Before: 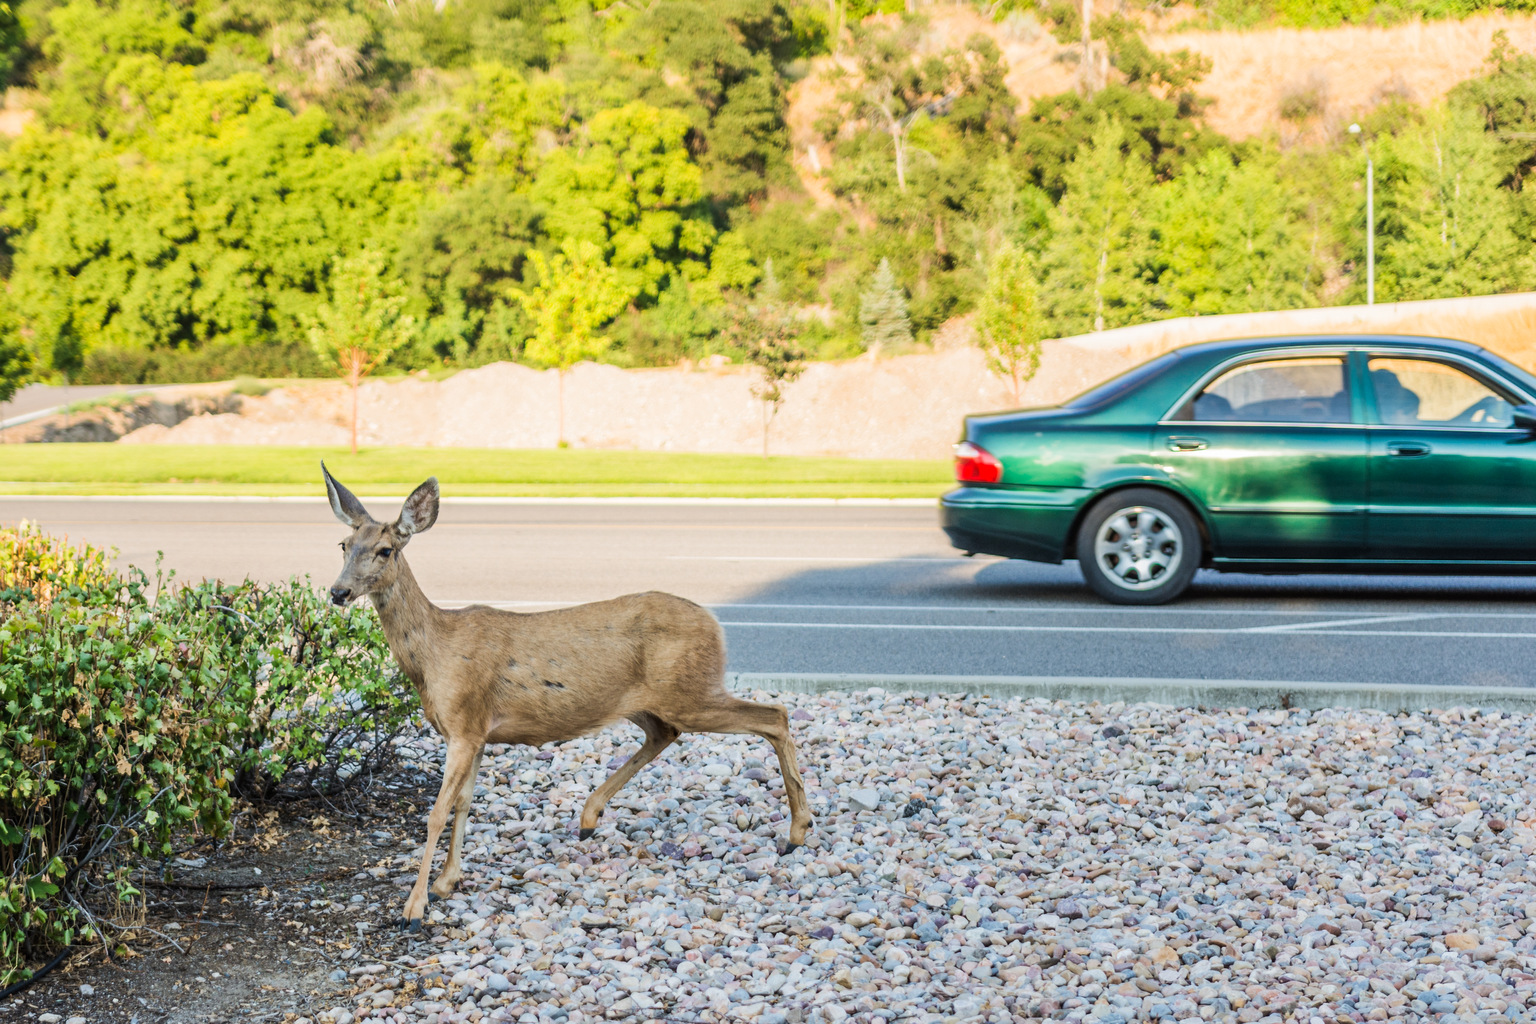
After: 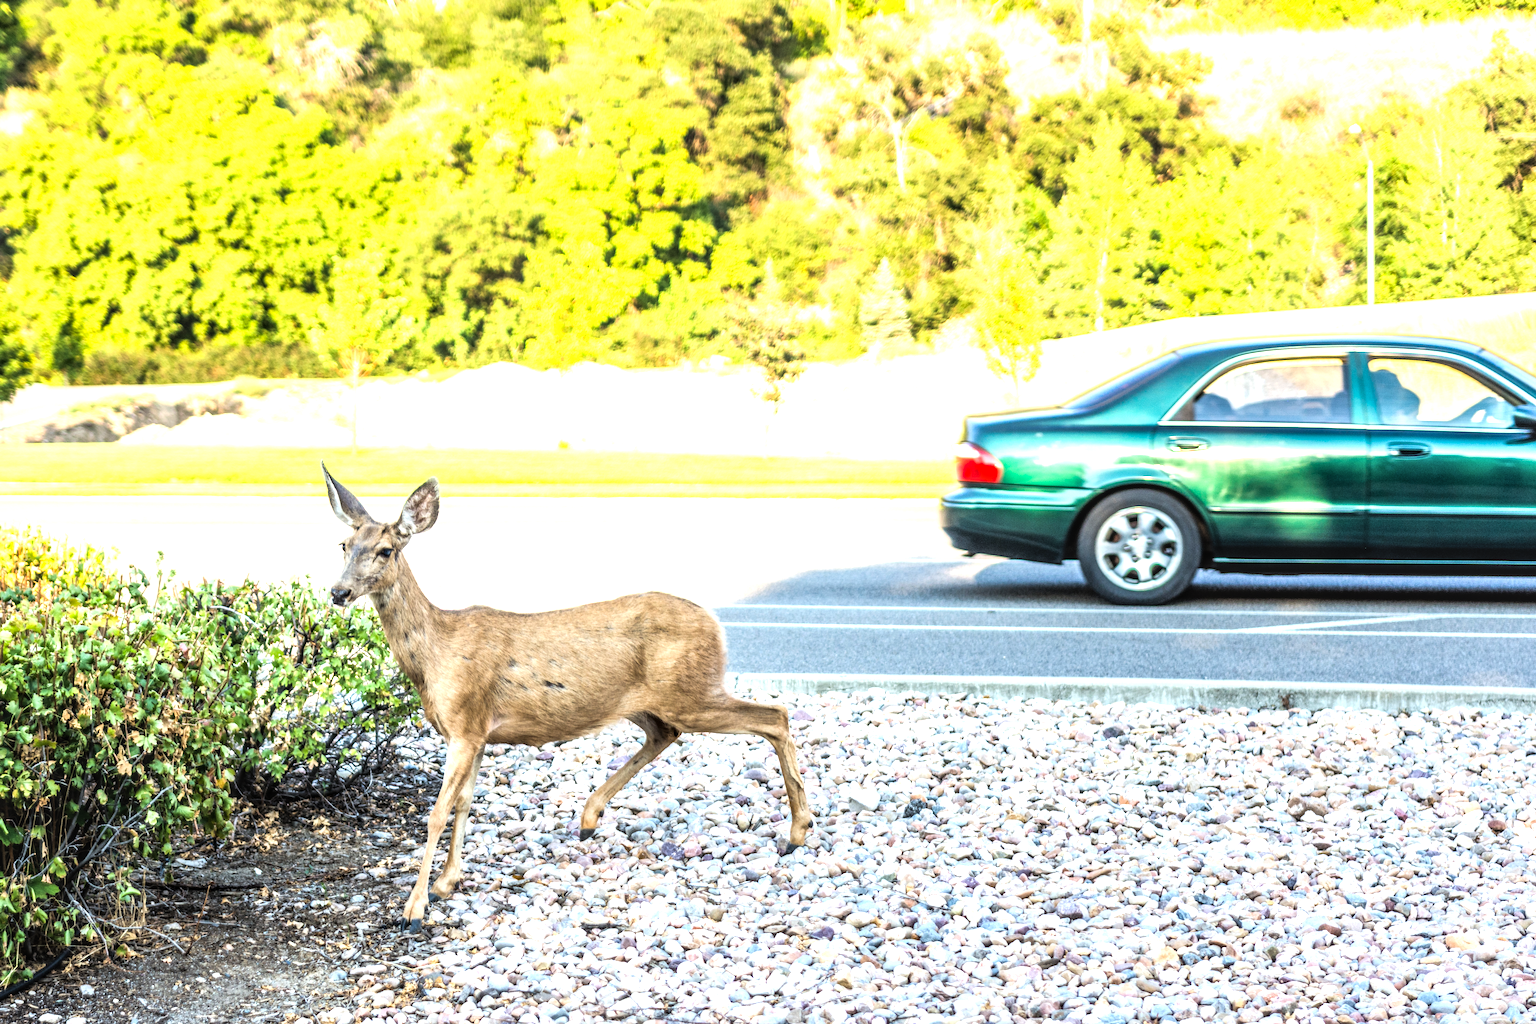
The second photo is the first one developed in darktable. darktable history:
local contrast: on, module defaults
tone equalizer: -8 EV -1.08 EV, -7 EV -1.04 EV, -6 EV -0.838 EV, -5 EV -0.603 EV, -3 EV 0.559 EV, -2 EV 0.846 EV, -1 EV 1 EV, +0 EV 1.07 EV
